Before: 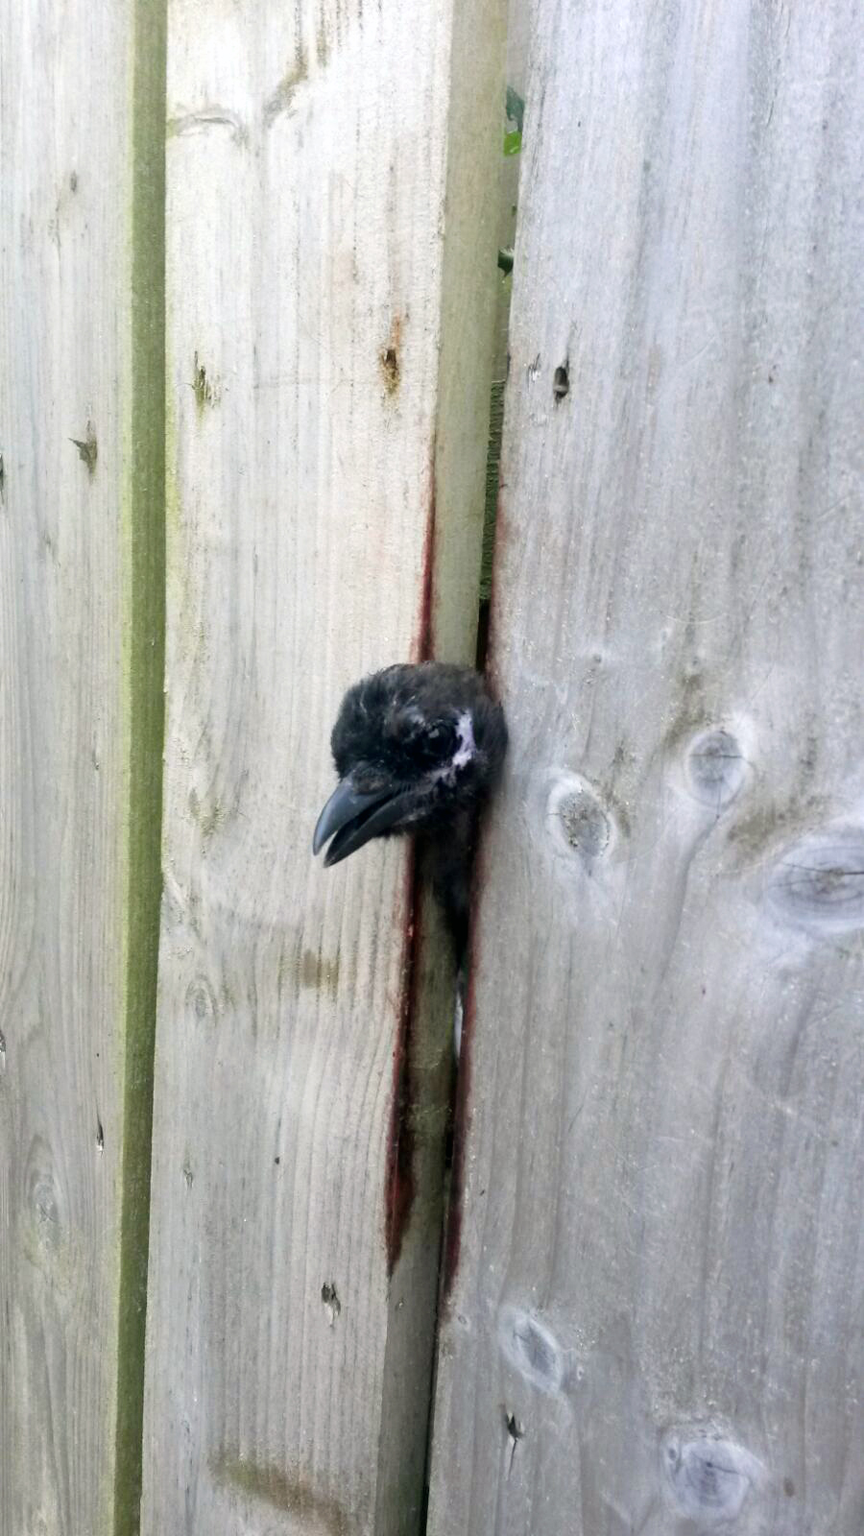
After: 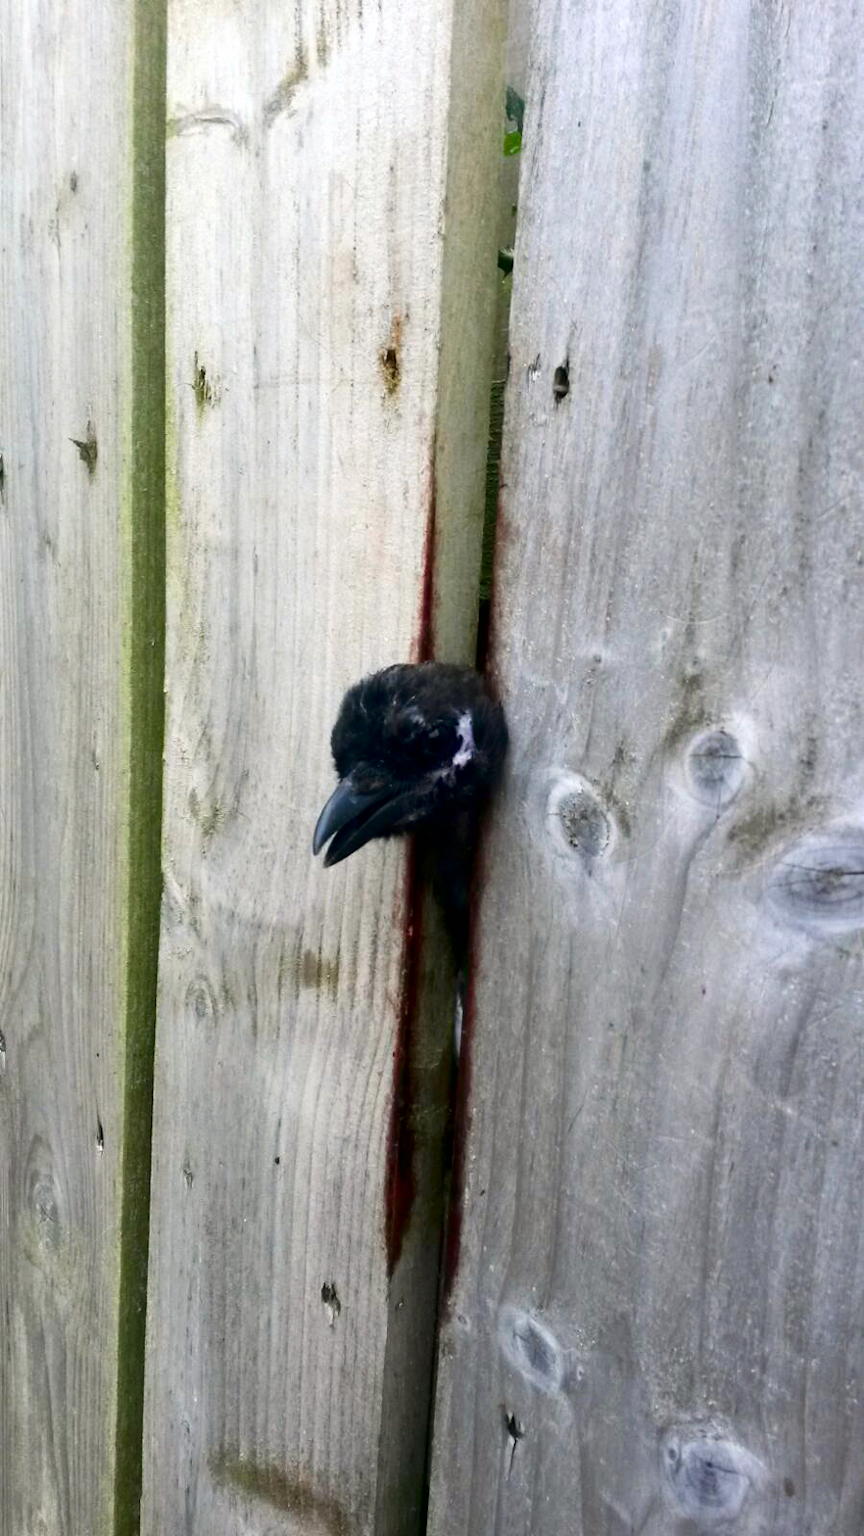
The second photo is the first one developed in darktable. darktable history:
contrast brightness saturation: contrast 0.129, brightness -0.222, saturation 0.139
